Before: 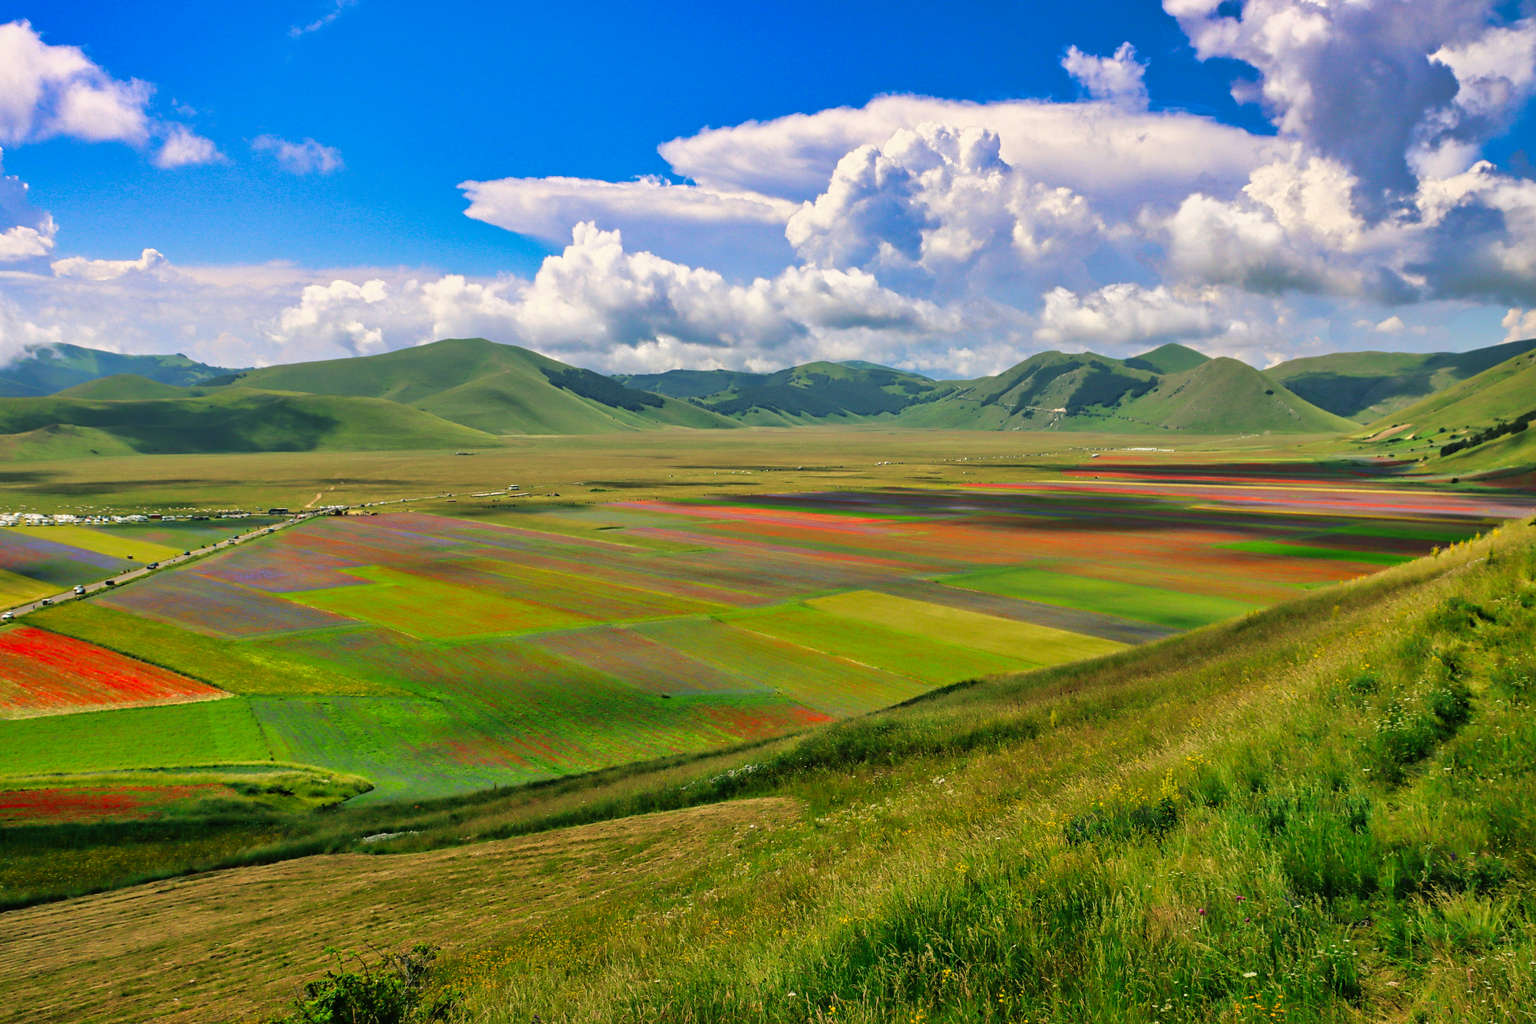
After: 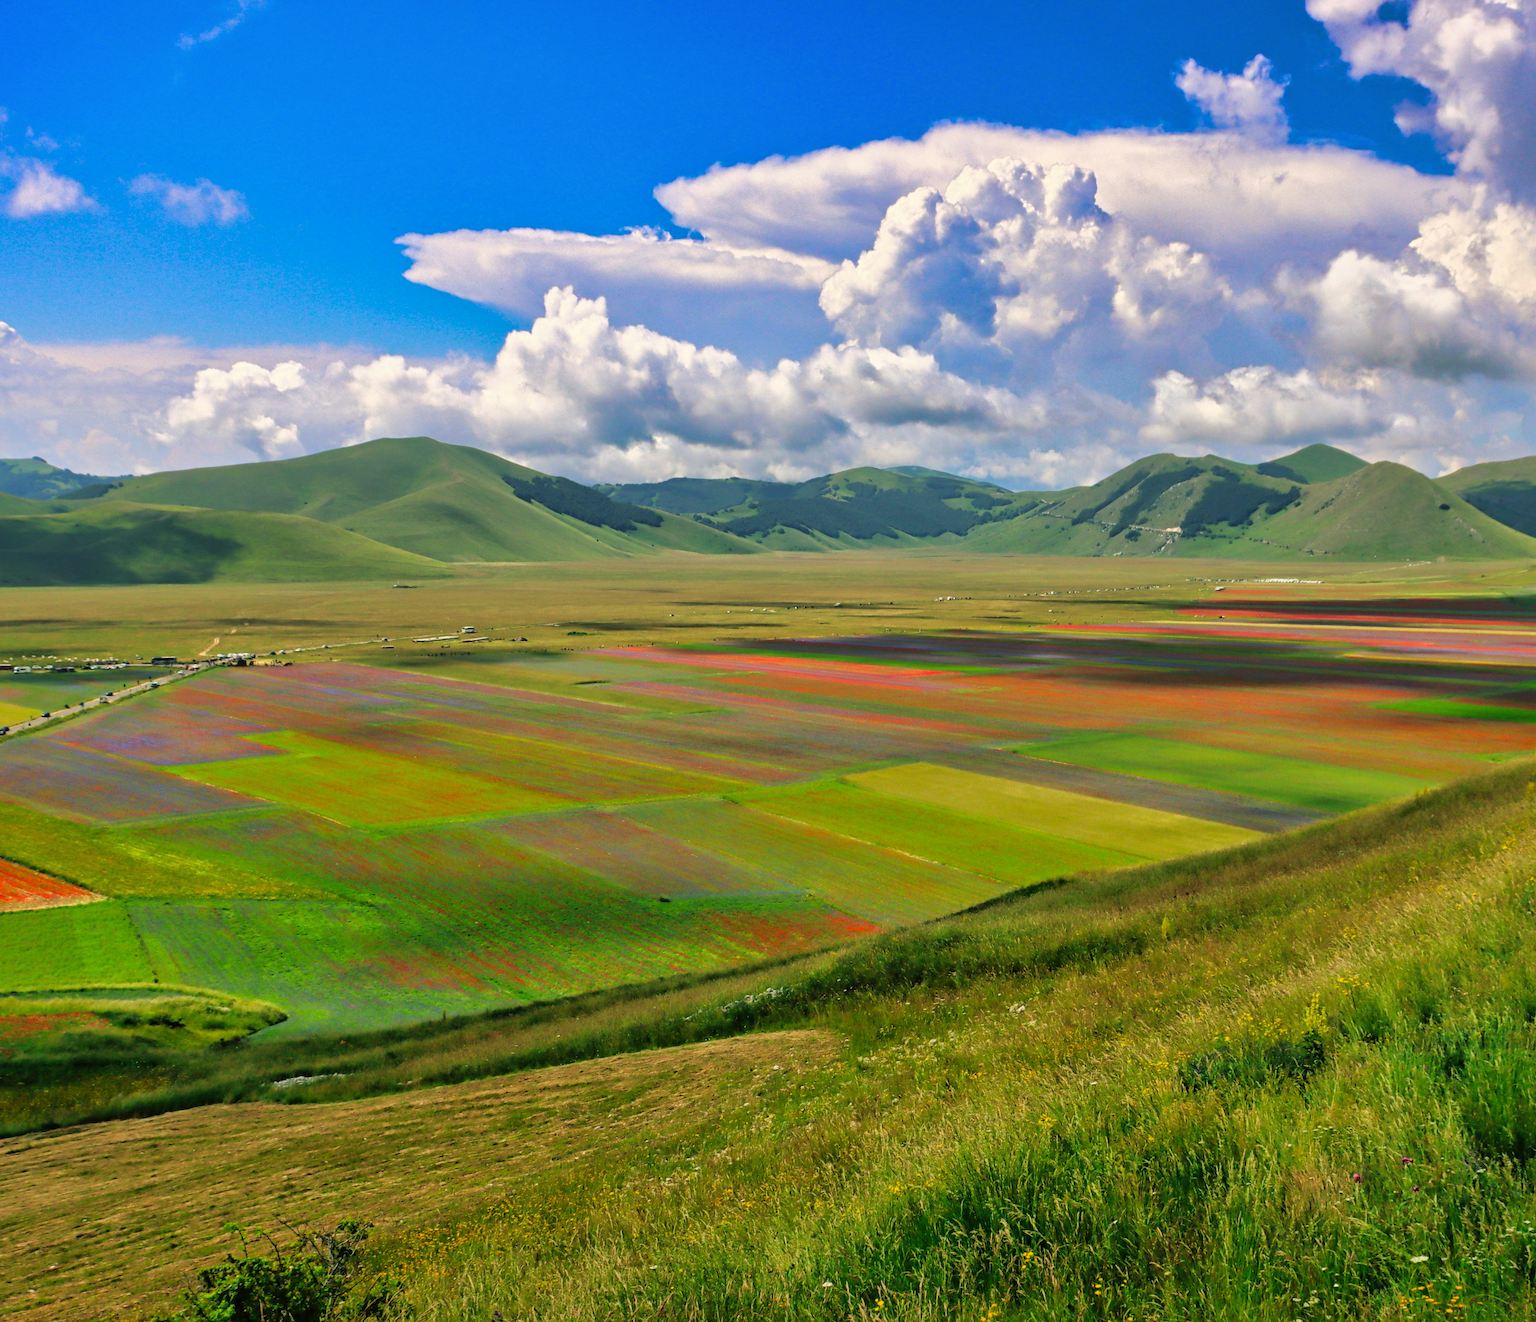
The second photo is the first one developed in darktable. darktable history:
crop: left 9.882%, right 12.7%
shadows and highlights: shadows 9.2, white point adjustment 0.862, highlights -39.68
